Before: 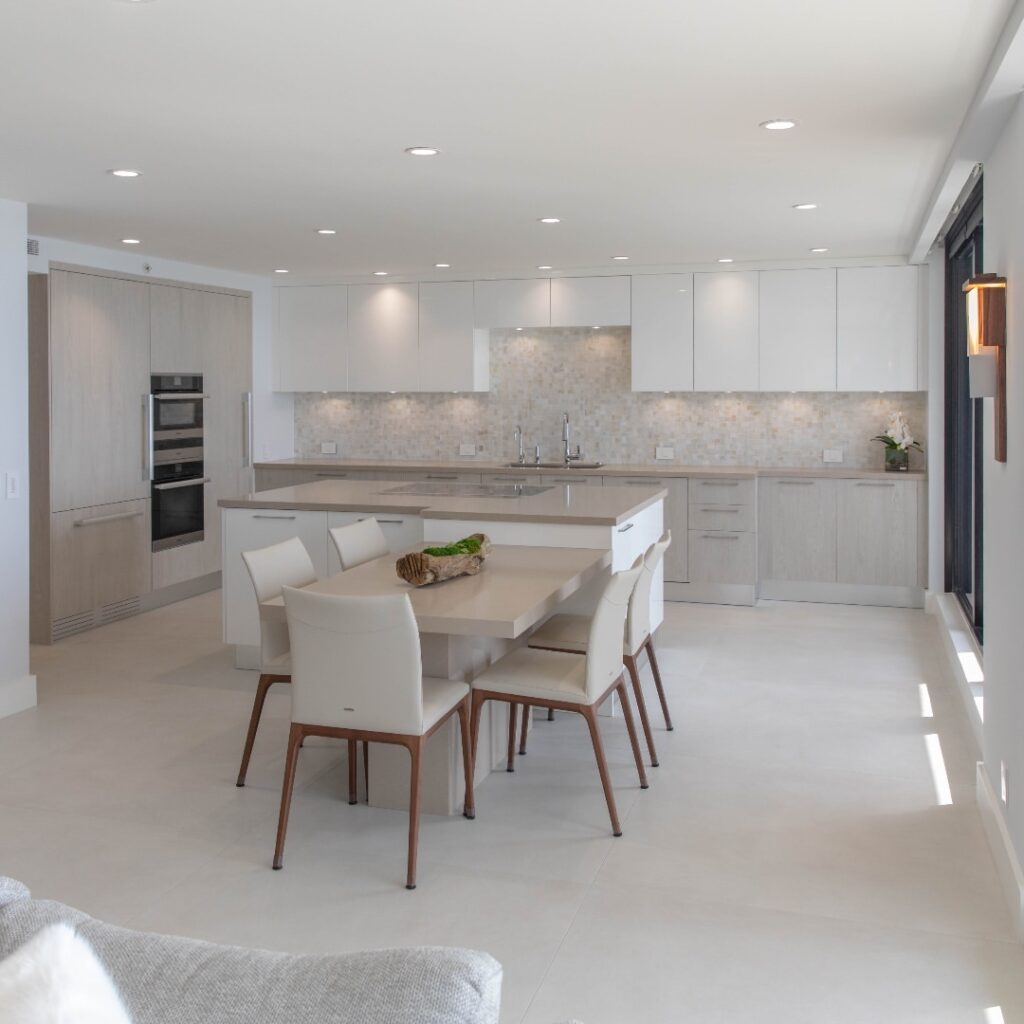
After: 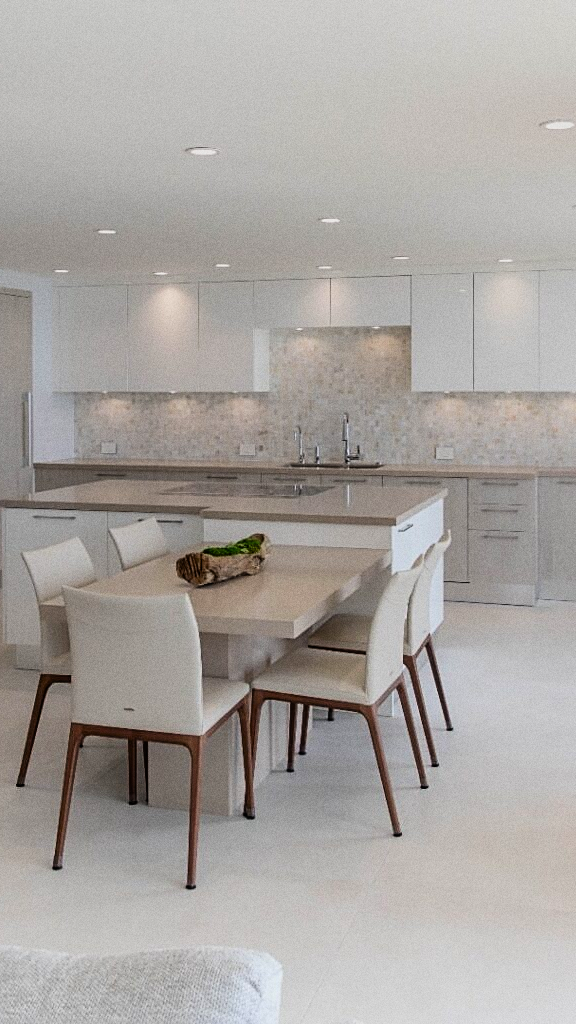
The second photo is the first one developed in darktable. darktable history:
crop: left 21.496%, right 22.254%
contrast brightness saturation: contrast 0.23, brightness 0.1, saturation 0.29
sharpen: on, module defaults
grain: coarseness 22.88 ISO
graduated density: rotation 5.63°, offset 76.9
filmic rgb: threshold 3 EV, hardness 4.17, latitude 50%, contrast 1.1, preserve chrominance max RGB, color science v6 (2022), contrast in shadows safe, contrast in highlights safe, enable highlight reconstruction true
